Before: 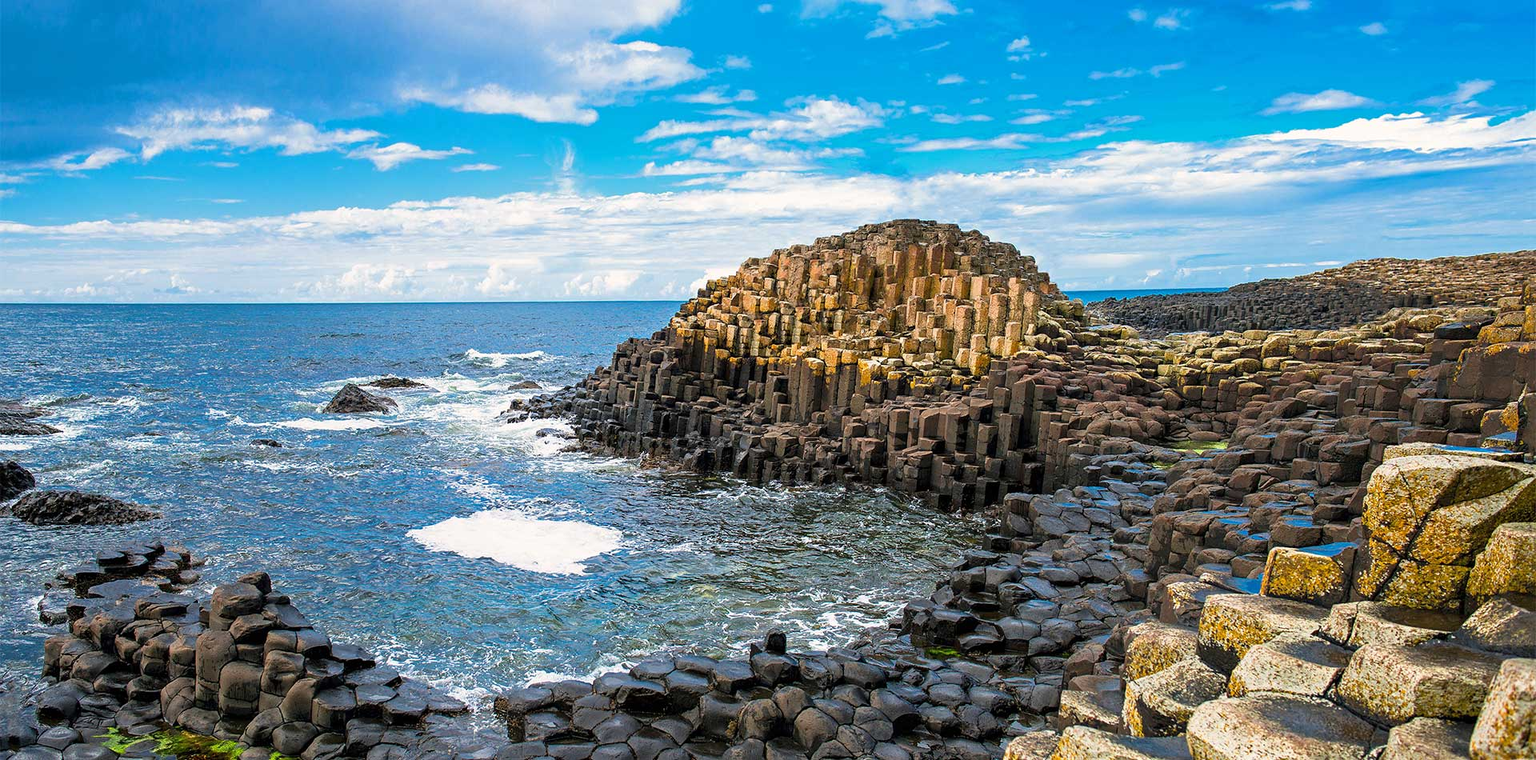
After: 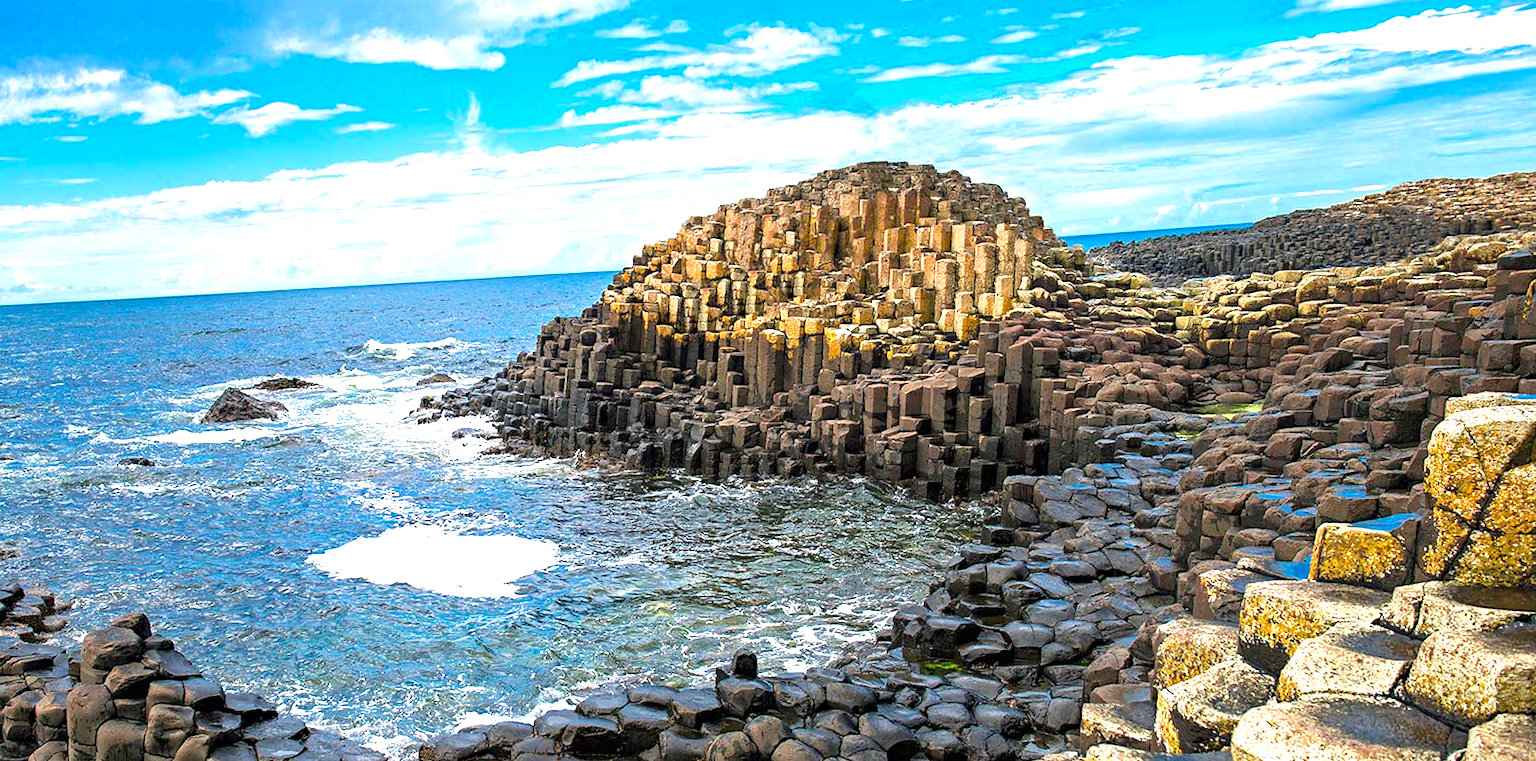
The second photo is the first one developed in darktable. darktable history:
exposure: black level correction 0, exposure 0.698 EV, compensate highlight preservation false
crop and rotate: angle 2.93°, left 5.964%, top 5.713%
haze removal: compatibility mode true, adaptive false
